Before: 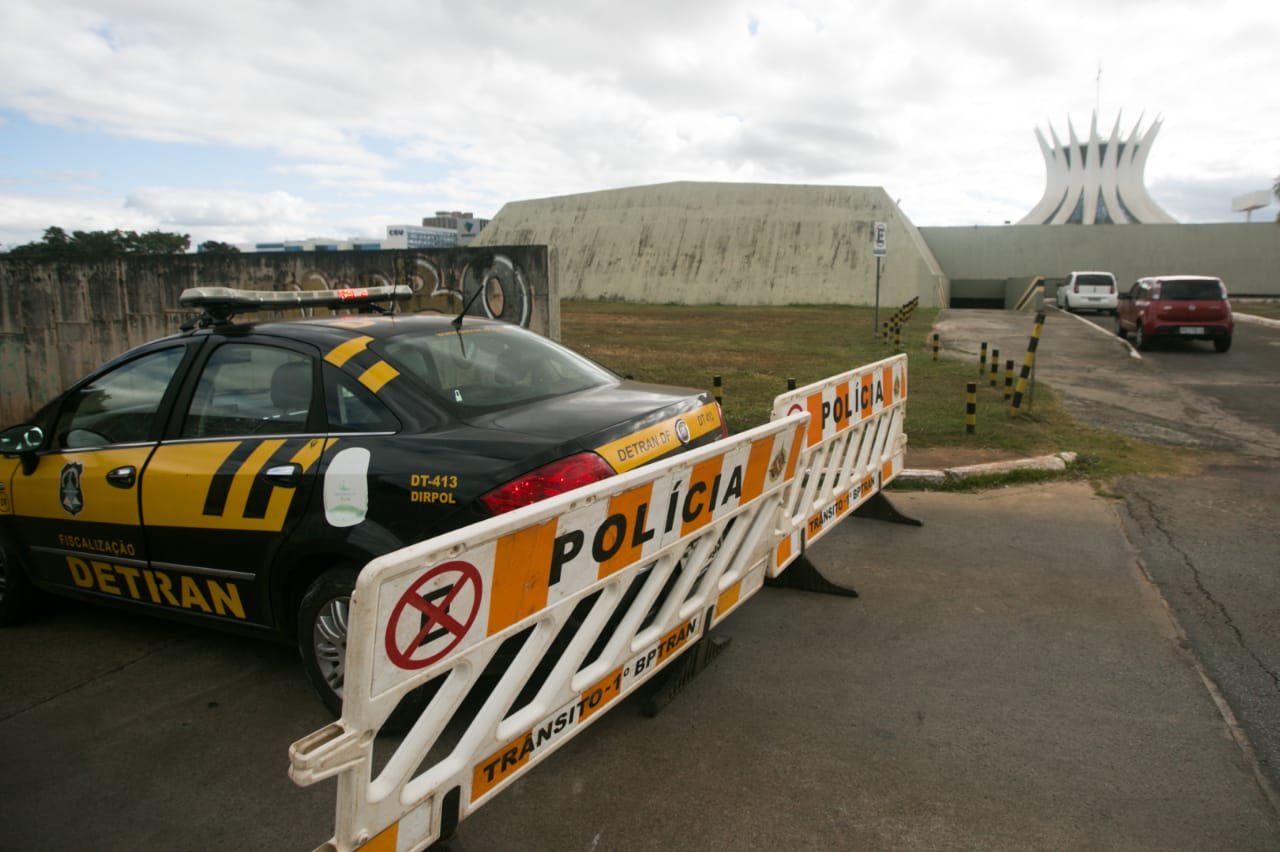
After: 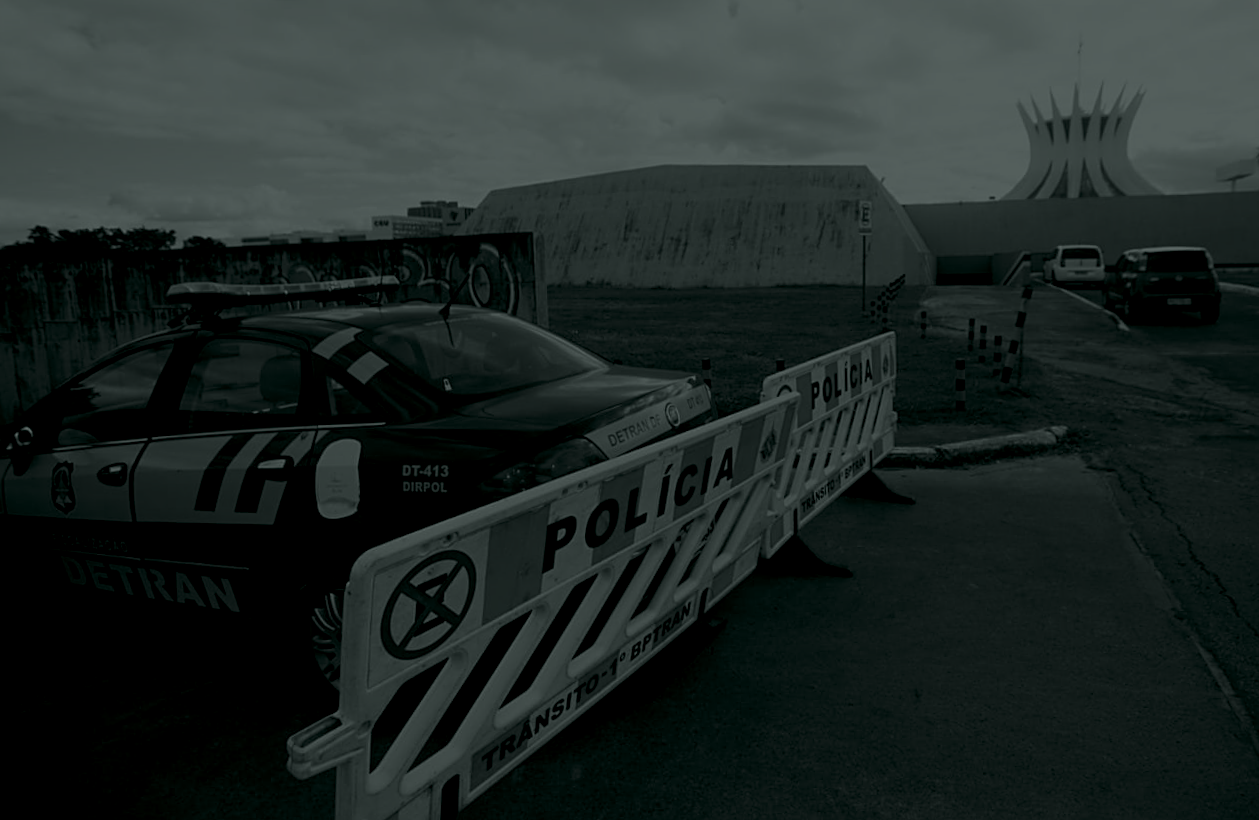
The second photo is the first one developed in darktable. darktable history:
sharpen: on, module defaults
rotate and perspective: rotation -1.42°, crop left 0.016, crop right 0.984, crop top 0.035, crop bottom 0.965
colorize: hue 90°, saturation 19%, lightness 1.59%, version 1
